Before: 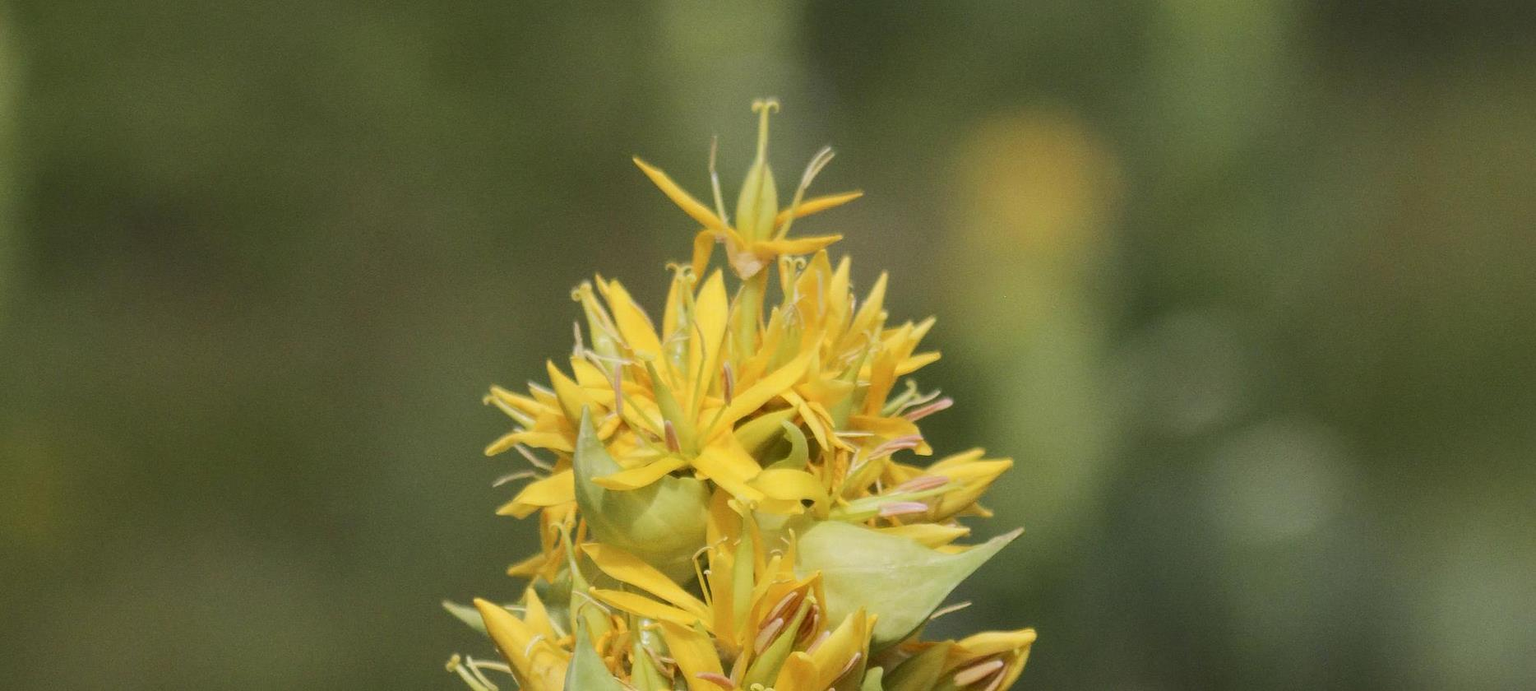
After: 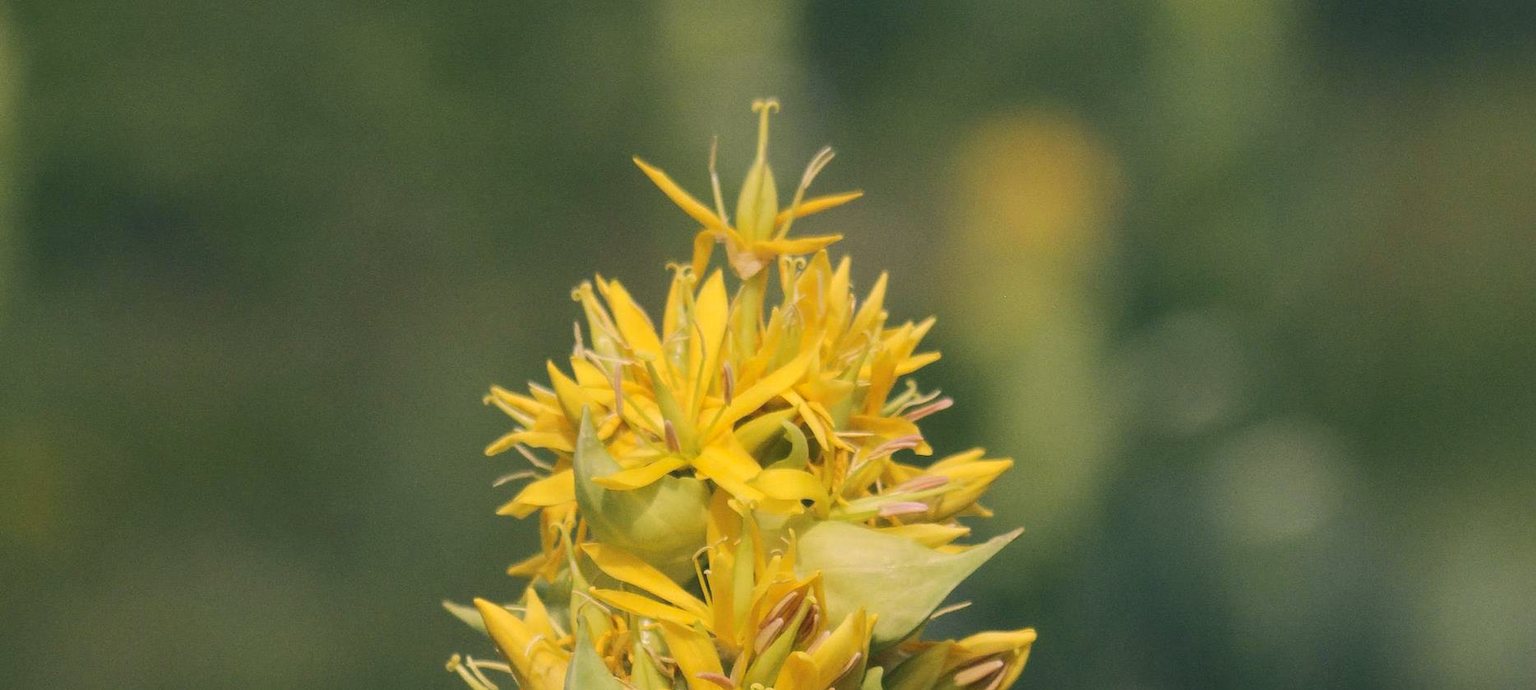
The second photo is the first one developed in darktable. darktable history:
color correction: highlights a* 10.34, highlights b* 14.38, shadows a* -9.64, shadows b* -14.82
